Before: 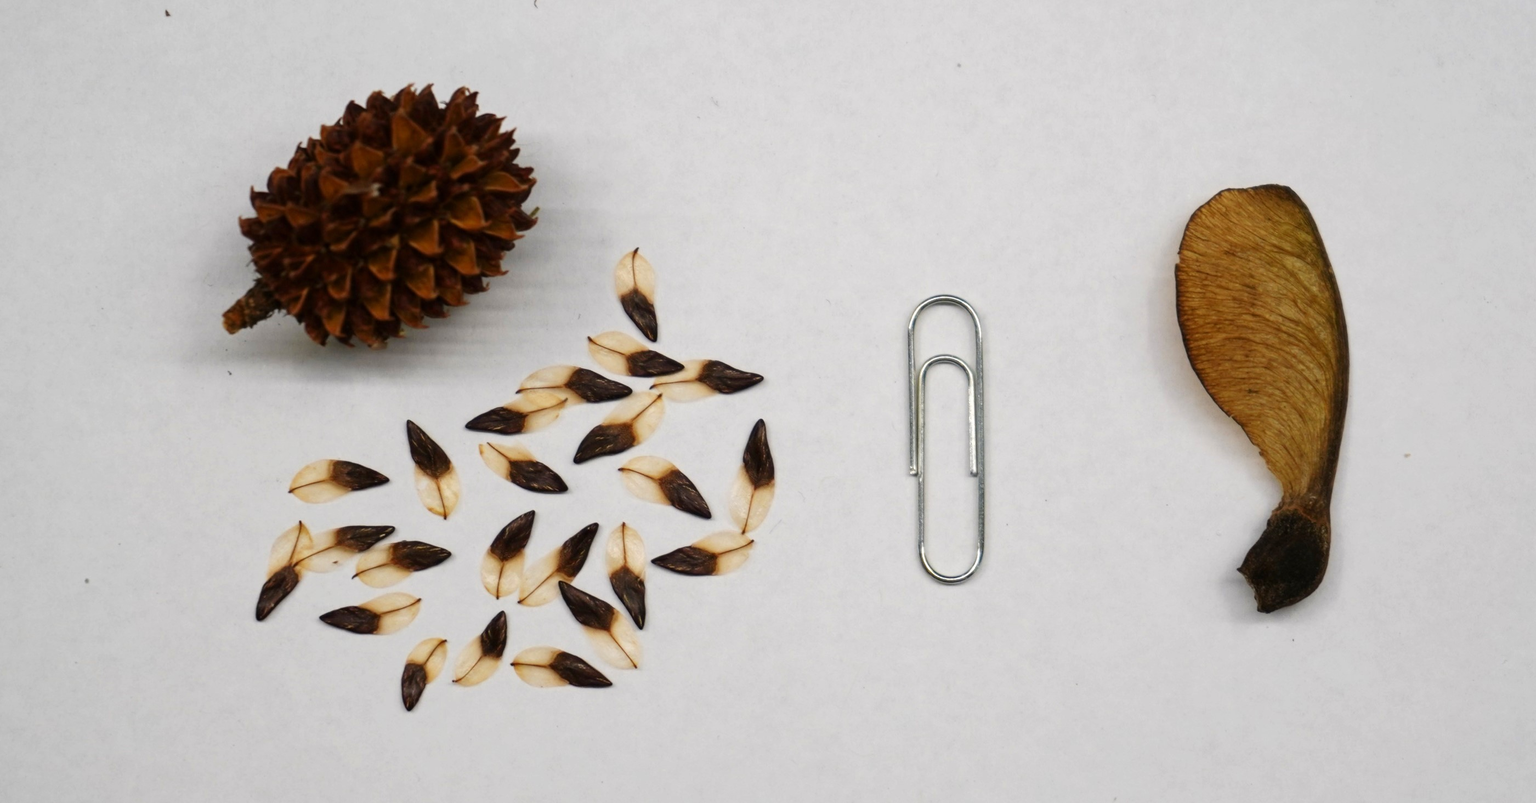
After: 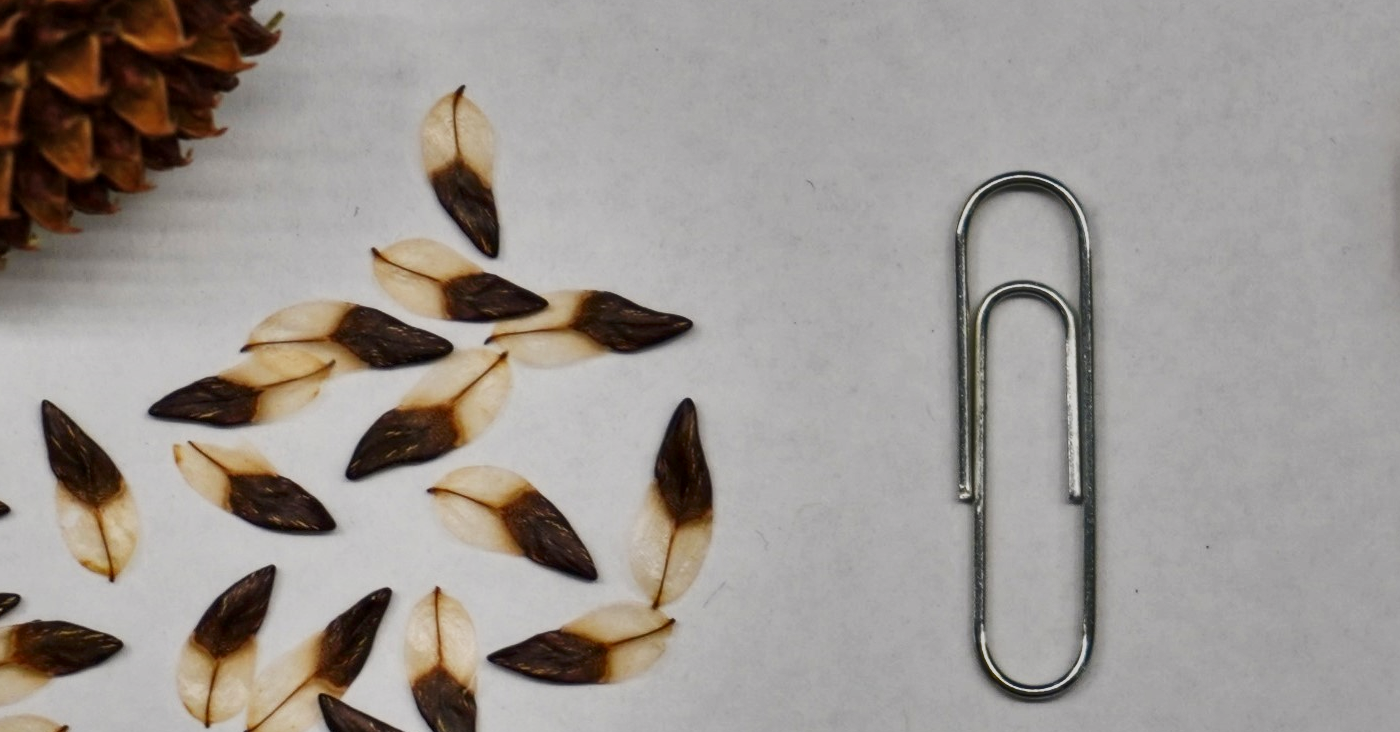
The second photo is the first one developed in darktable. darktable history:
local contrast: highlights 100%, shadows 100%, detail 120%, midtone range 0.2
crop: left 25%, top 25%, right 25%, bottom 25%
shadows and highlights: radius 108.52, shadows 44.07, highlights -67.8, low approximation 0.01, soften with gaussian
sigmoid: contrast 1.22, skew 0.65
